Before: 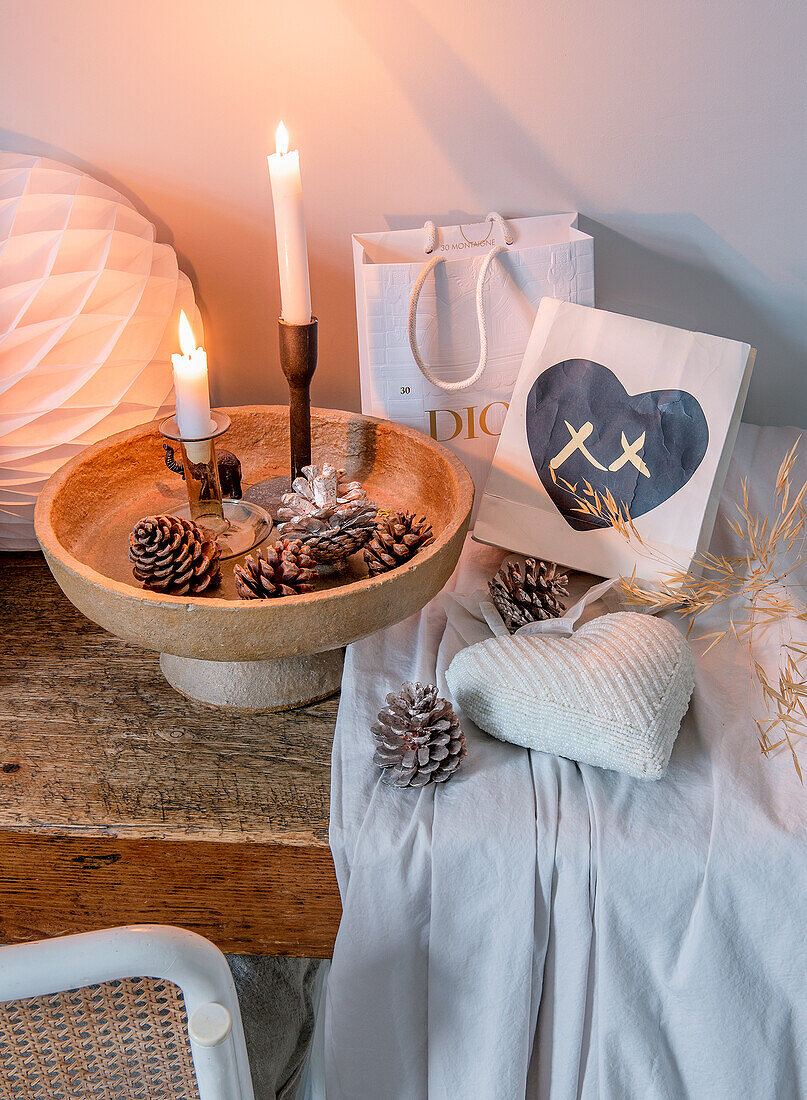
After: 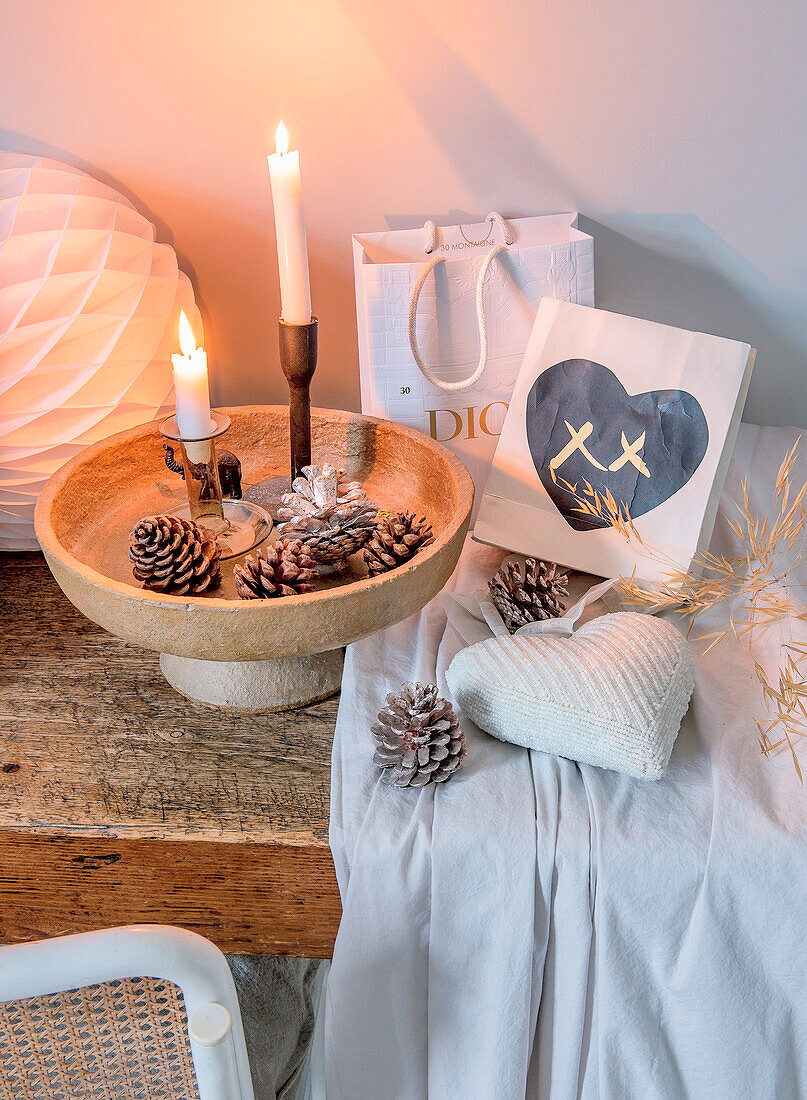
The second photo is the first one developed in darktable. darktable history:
shadows and highlights: on, module defaults
tone curve: curves: ch0 [(0, 0) (0.004, 0.001) (0.133, 0.16) (0.325, 0.399) (0.475, 0.588) (0.832, 0.903) (1, 1)], color space Lab, independent channels, preserve colors none
